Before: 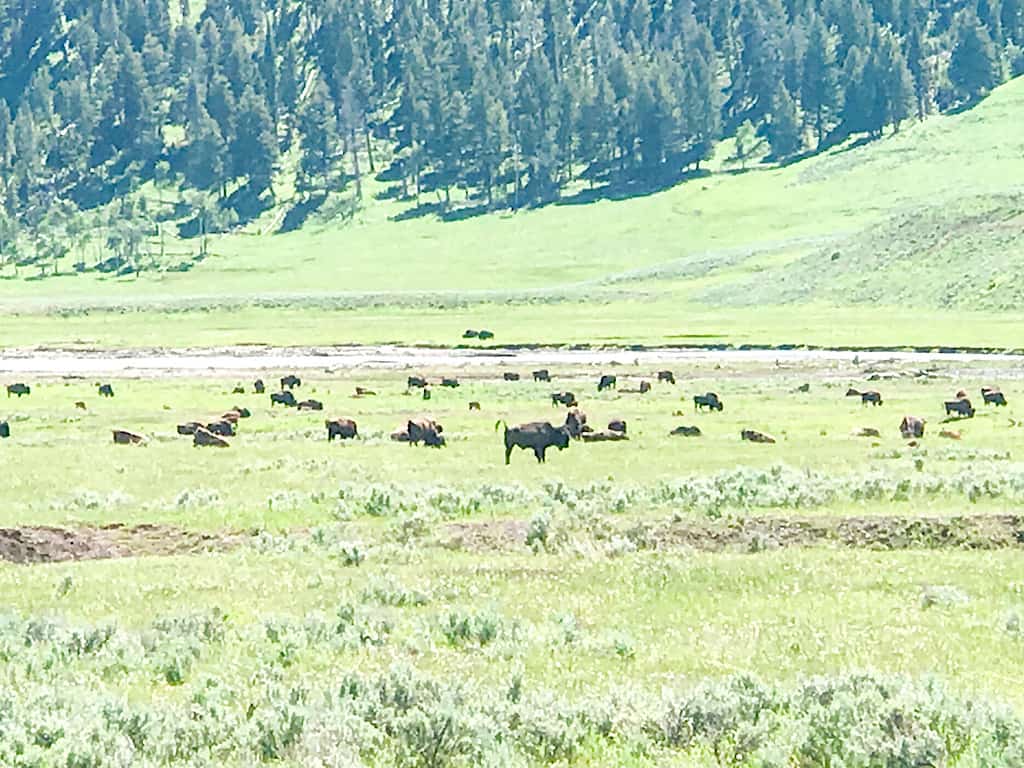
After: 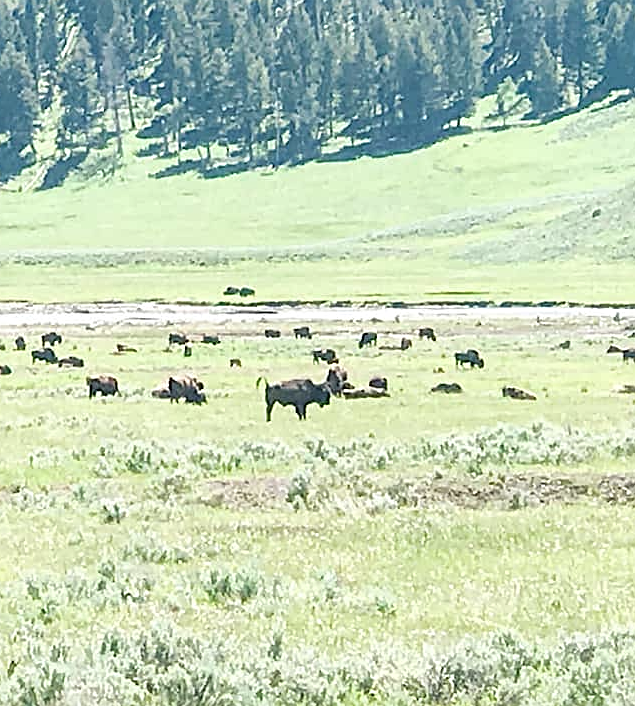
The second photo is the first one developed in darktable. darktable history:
contrast brightness saturation: saturation -0.174
crop and rotate: left 23.401%, top 5.626%, right 14.534%, bottom 2.333%
sharpen: radius 2.14, amount 0.389, threshold 0.193
